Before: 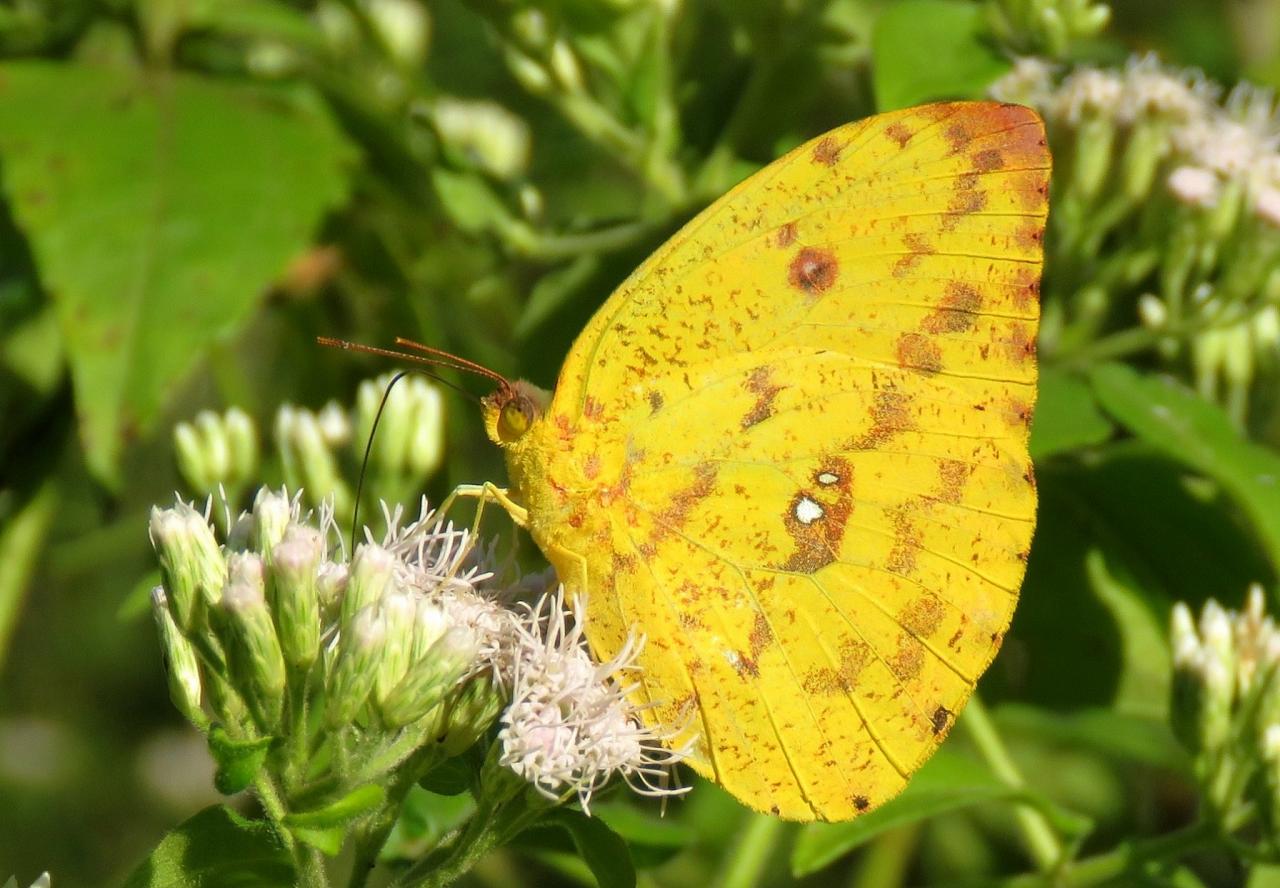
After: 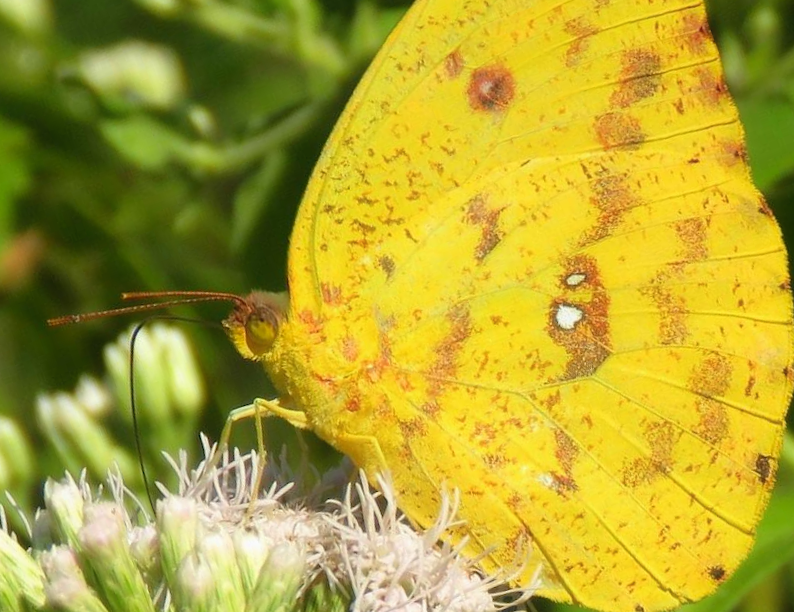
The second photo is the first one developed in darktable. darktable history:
contrast equalizer: y [[0.5, 0.488, 0.462, 0.461, 0.491, 0.5], [0.5 ×6], [0.5 ×6], [0 ×6], [0 ×6]]
crop and rotate: angle 19.96°, left 6.812%, right 4.32%, bottom 1.16%
